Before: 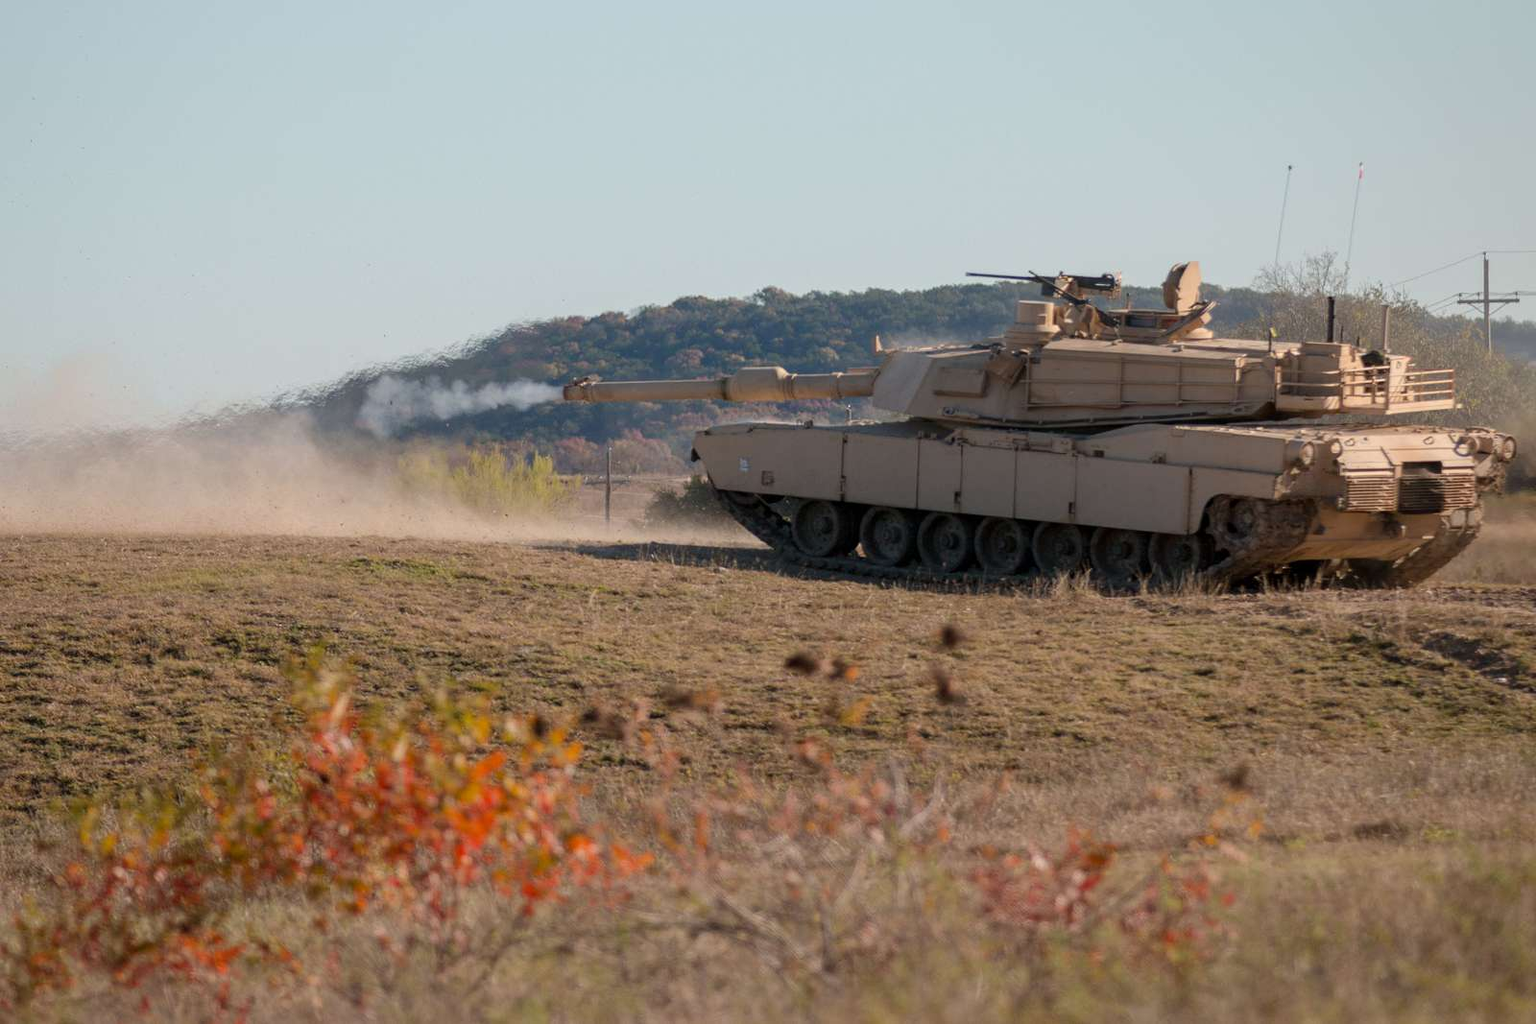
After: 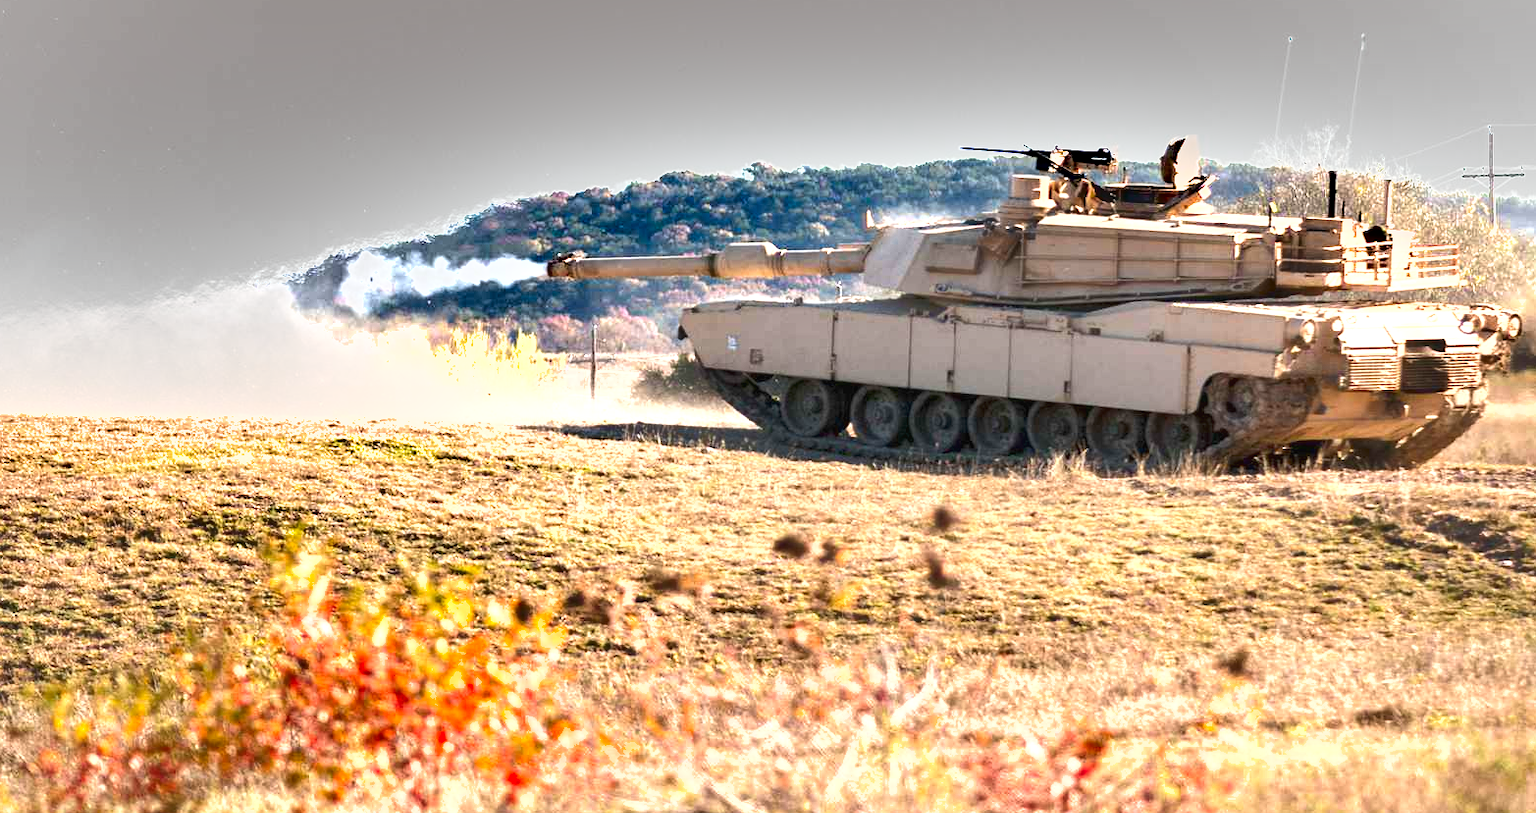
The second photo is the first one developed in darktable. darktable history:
contrast equalizer: octaves 7, y [[0.6 ×6], [0.55 ×6], [0 ×6], [0 ×6], [0 ×6]], mix -0.1
crop and rotate: left 1.895%, top 12.7%, right 0.241%, bottom 9.599%
exposure: black level correction 0, exposure 2.146 EV, compensate exposure bias true, compensate highlight preservation false
shadows and highlights: soften with gaussian
